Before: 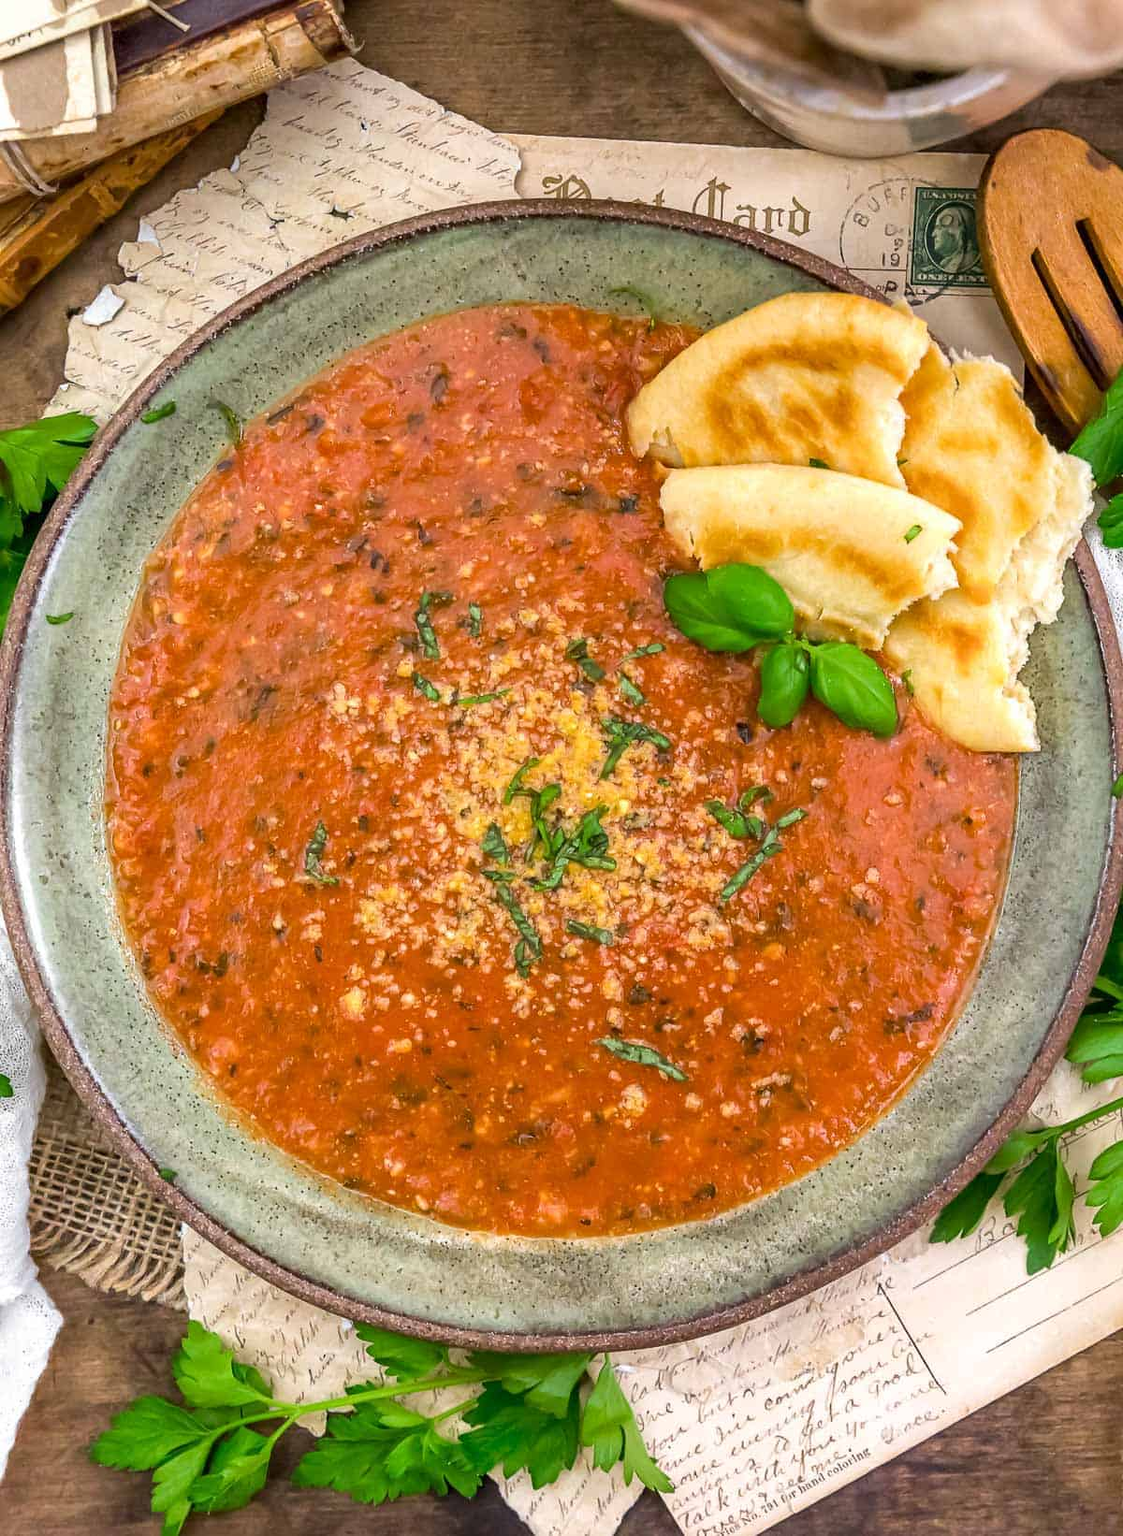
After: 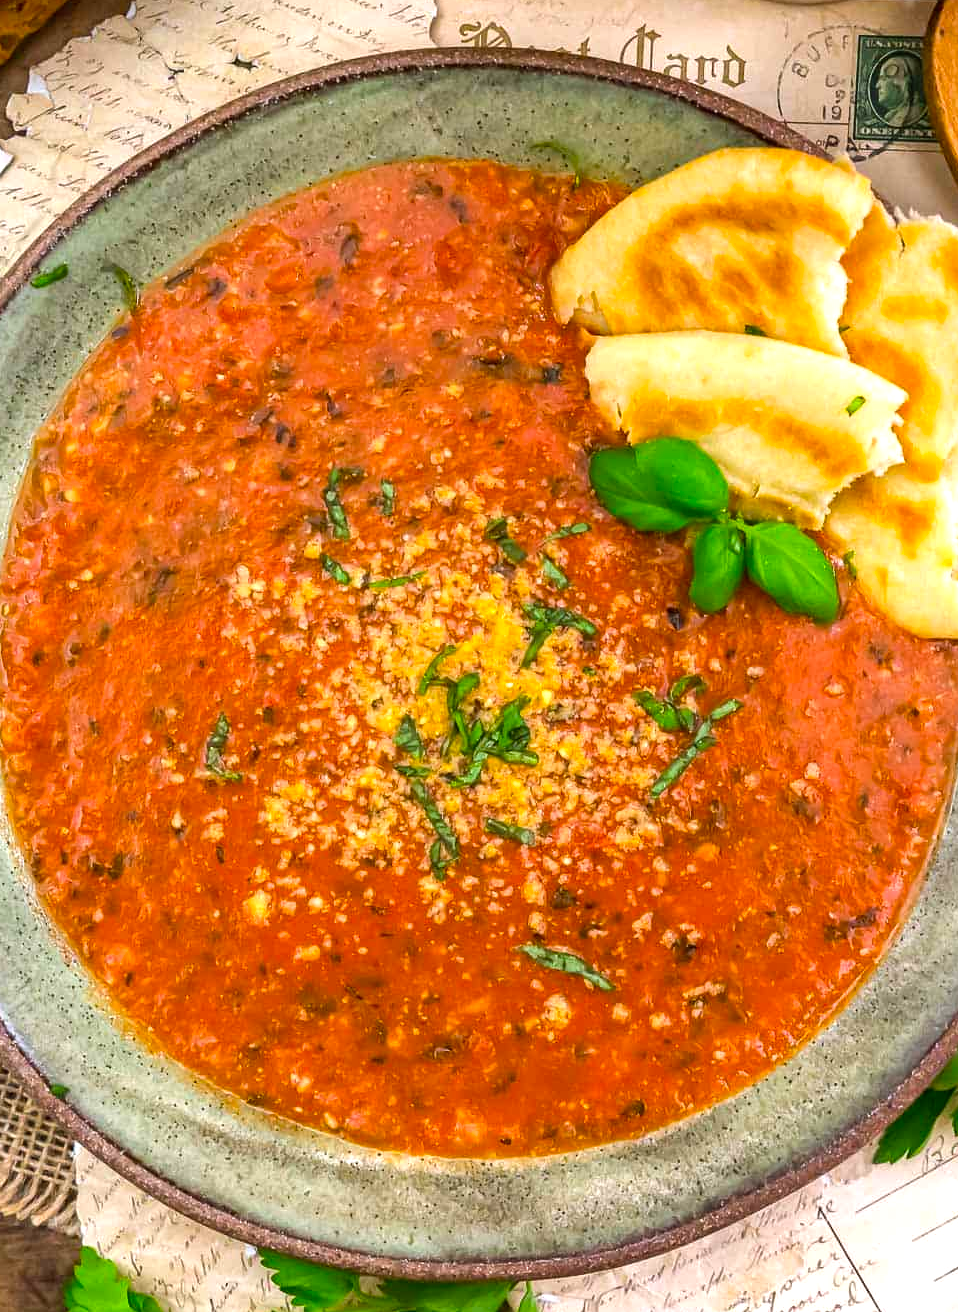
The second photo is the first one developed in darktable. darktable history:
color balance: lift [1, 1.001, 0.999, 1.001], gamma [1, 1.004, 1.007, 0.993], gain [1, 0.991, 0.987, 1.013], contrast 7.5%, contrast fulcrum 10%, output saturation 115%
crop and rotate: left 10.071%, top 10.071%, right 10.02%, bottom 10.02%
